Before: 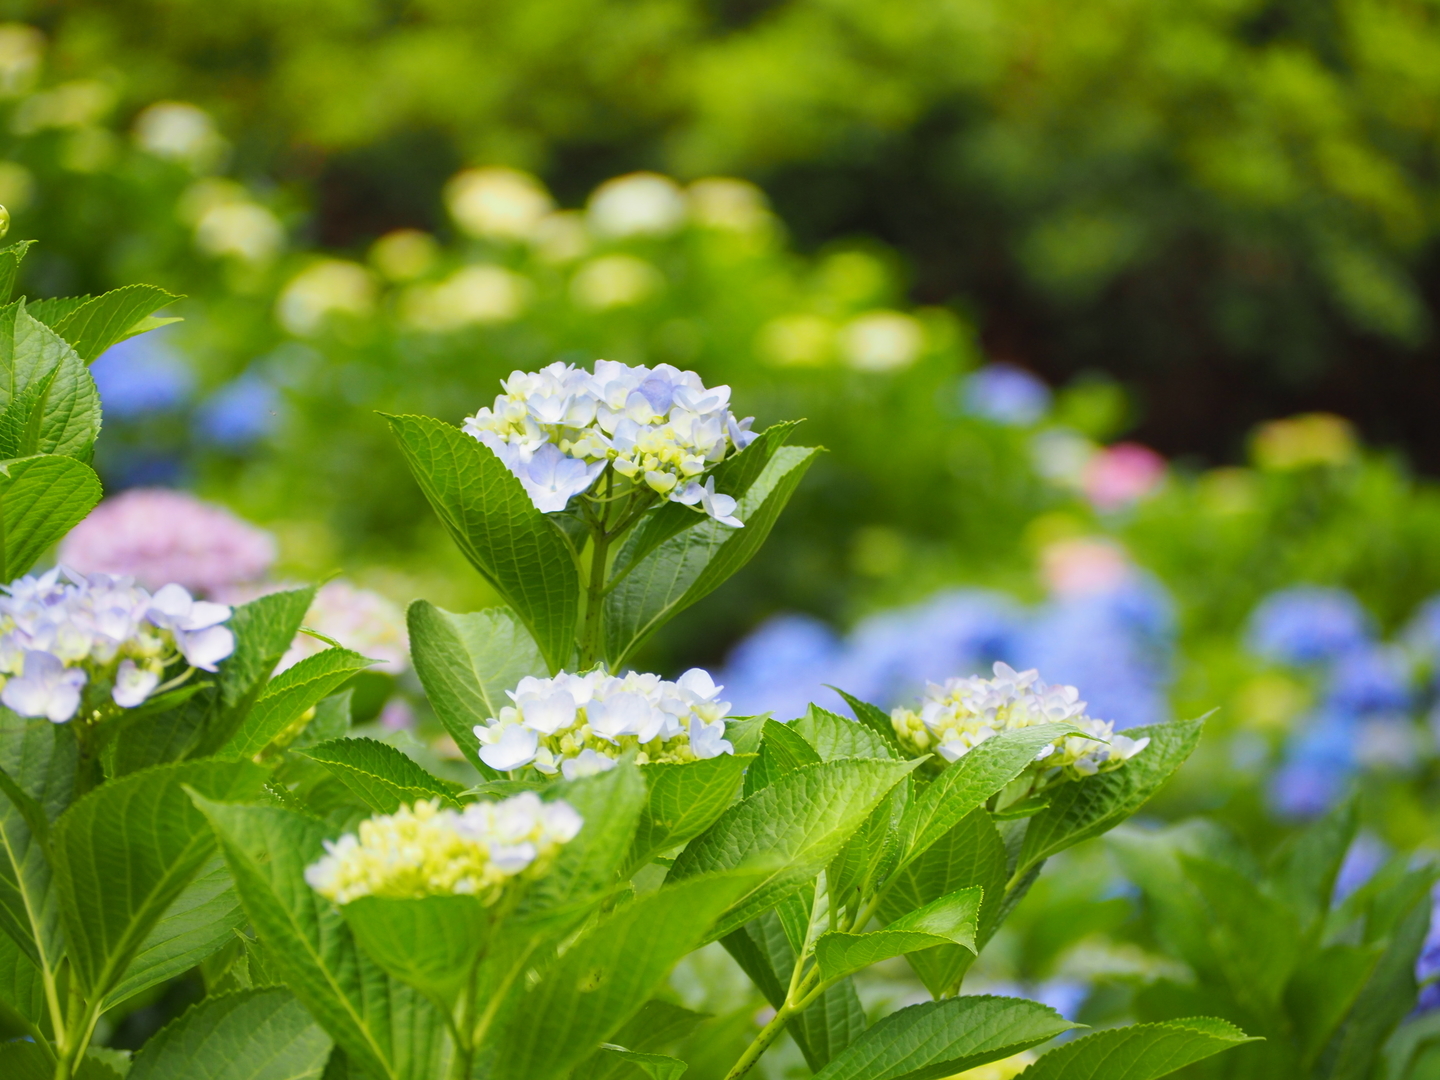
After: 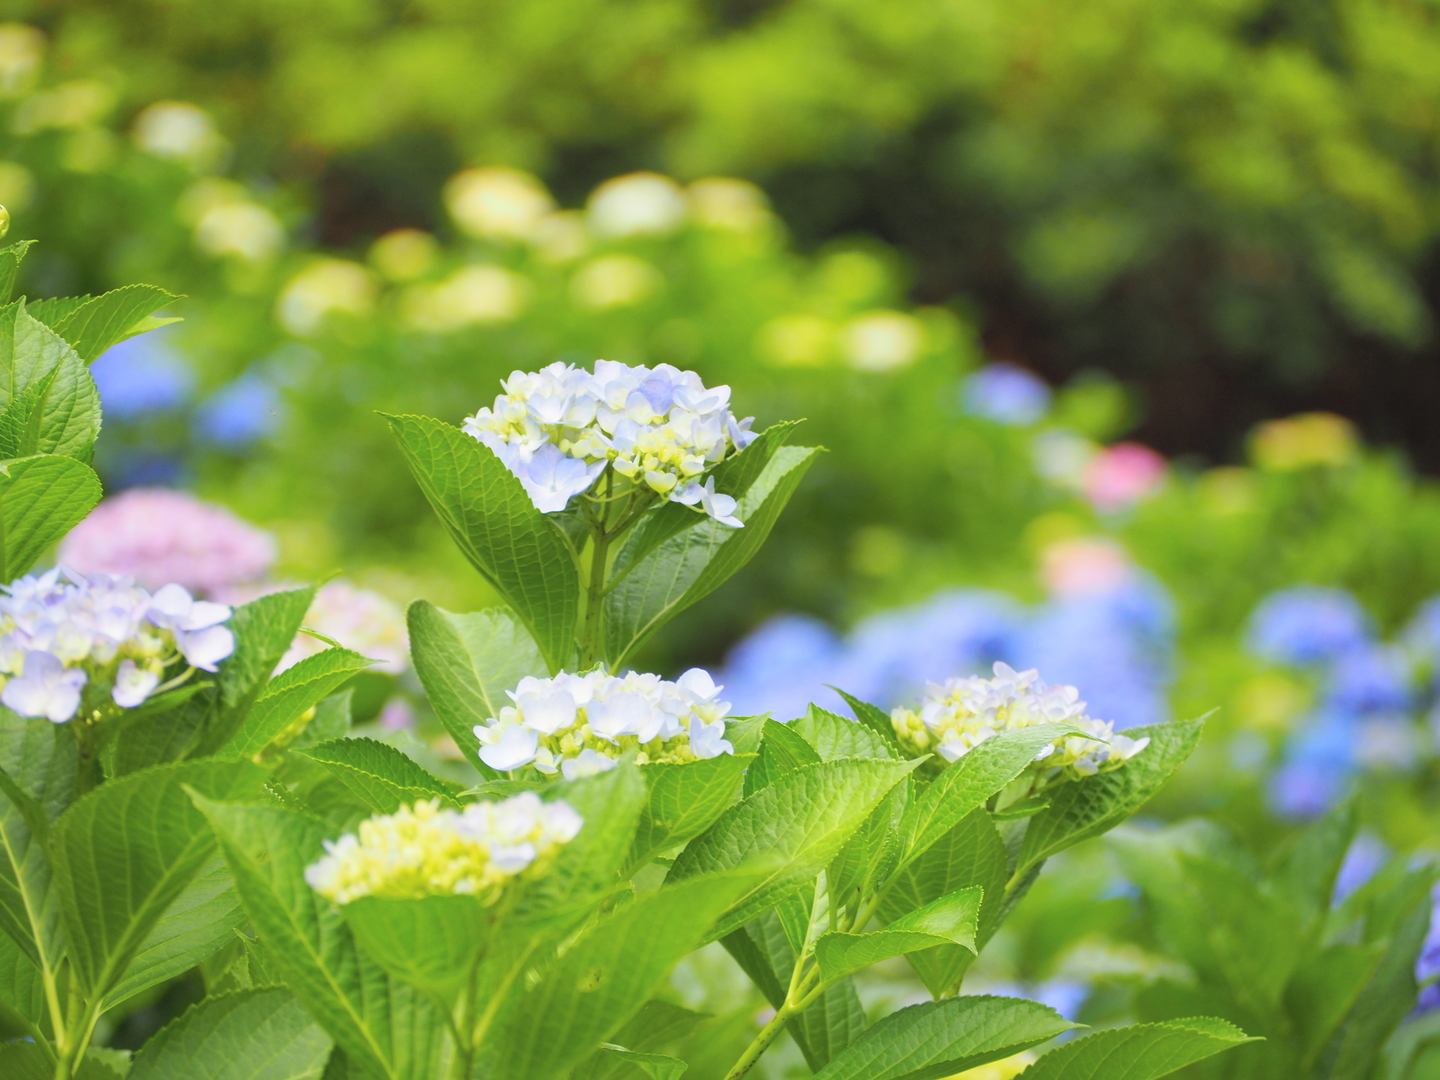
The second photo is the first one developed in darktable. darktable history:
contrast brightness saturation: brightness 0.143
